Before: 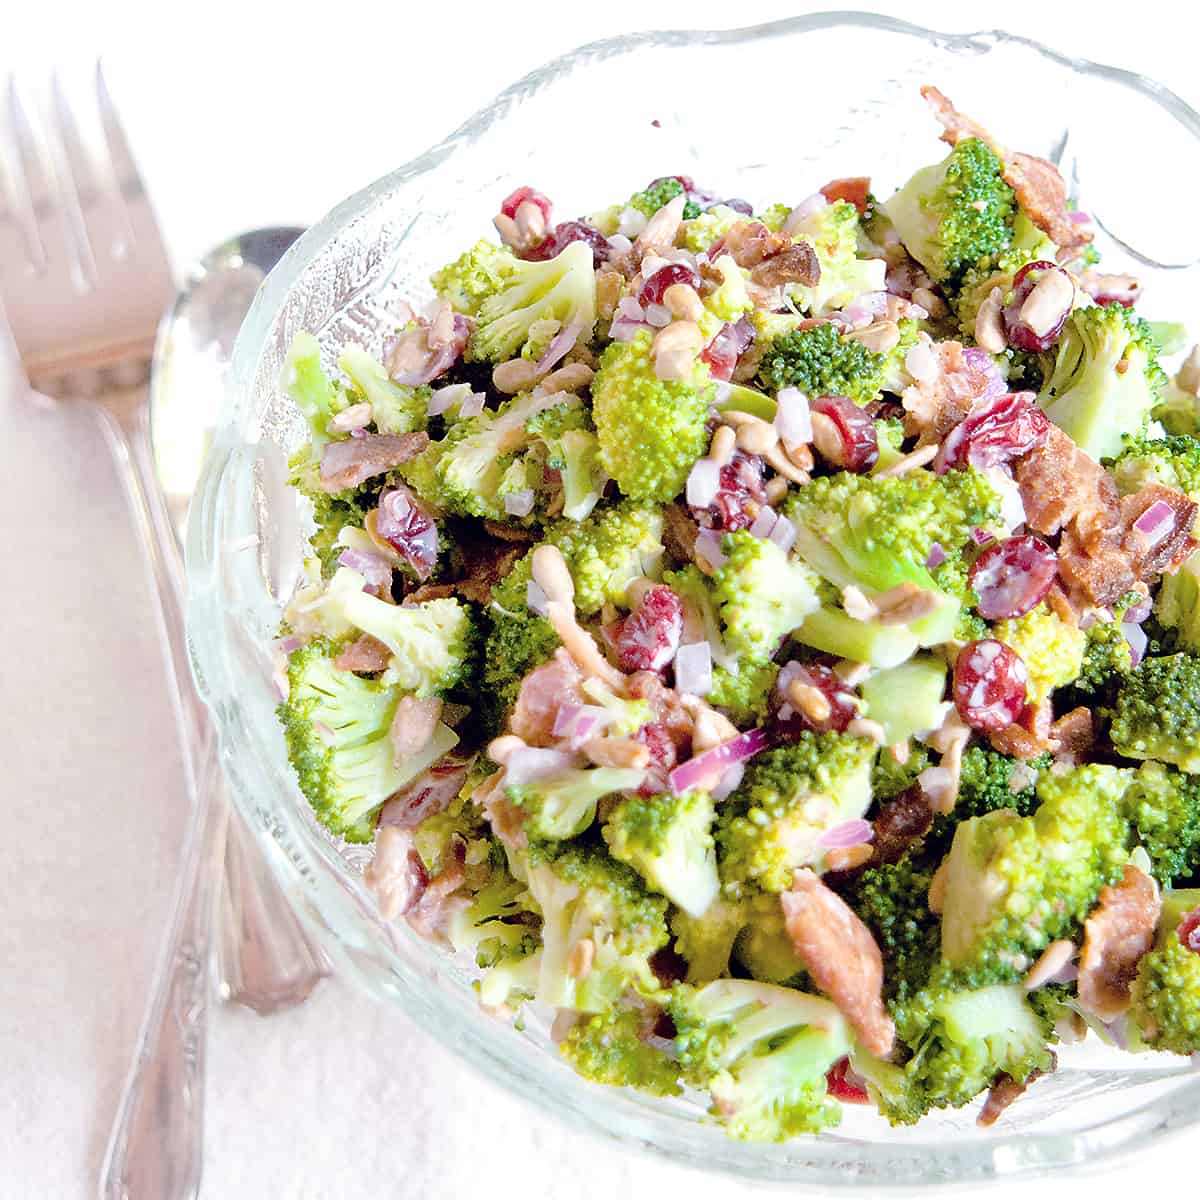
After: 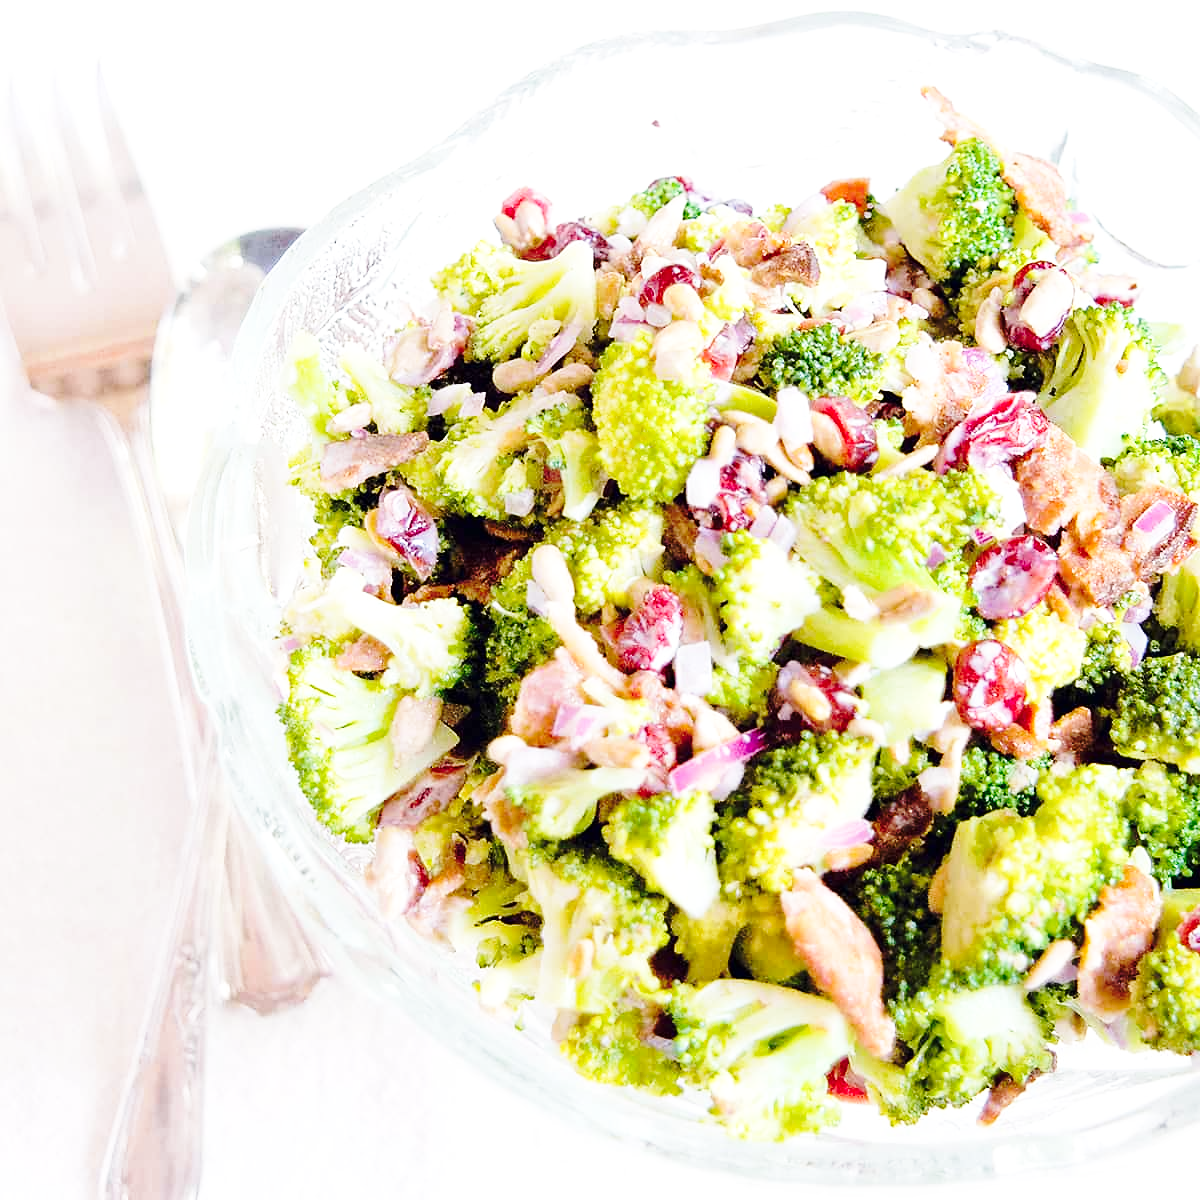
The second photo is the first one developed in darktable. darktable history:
tone equalizer: edges refinement/feathering 500, mask exposure compensation -1.57 EV, preserve details no
base curve: curves: ch0 [(0, 0) (0.036, 0.037) (0.121, 0.228) (0.46, 0.76) (0.859, 0.983) (1, 1)], preserve colors none
